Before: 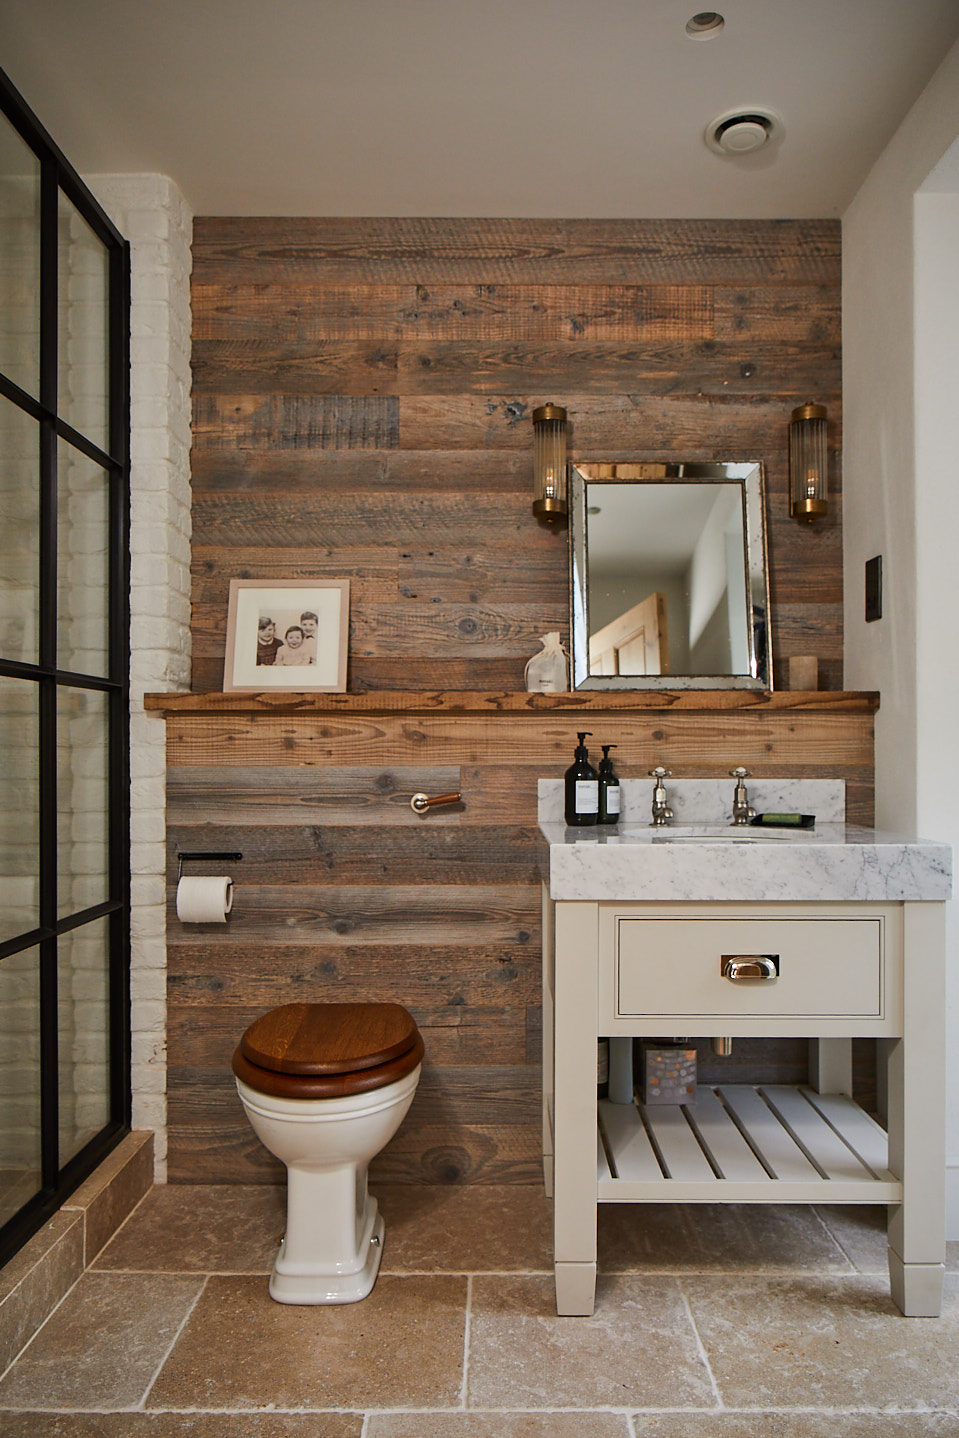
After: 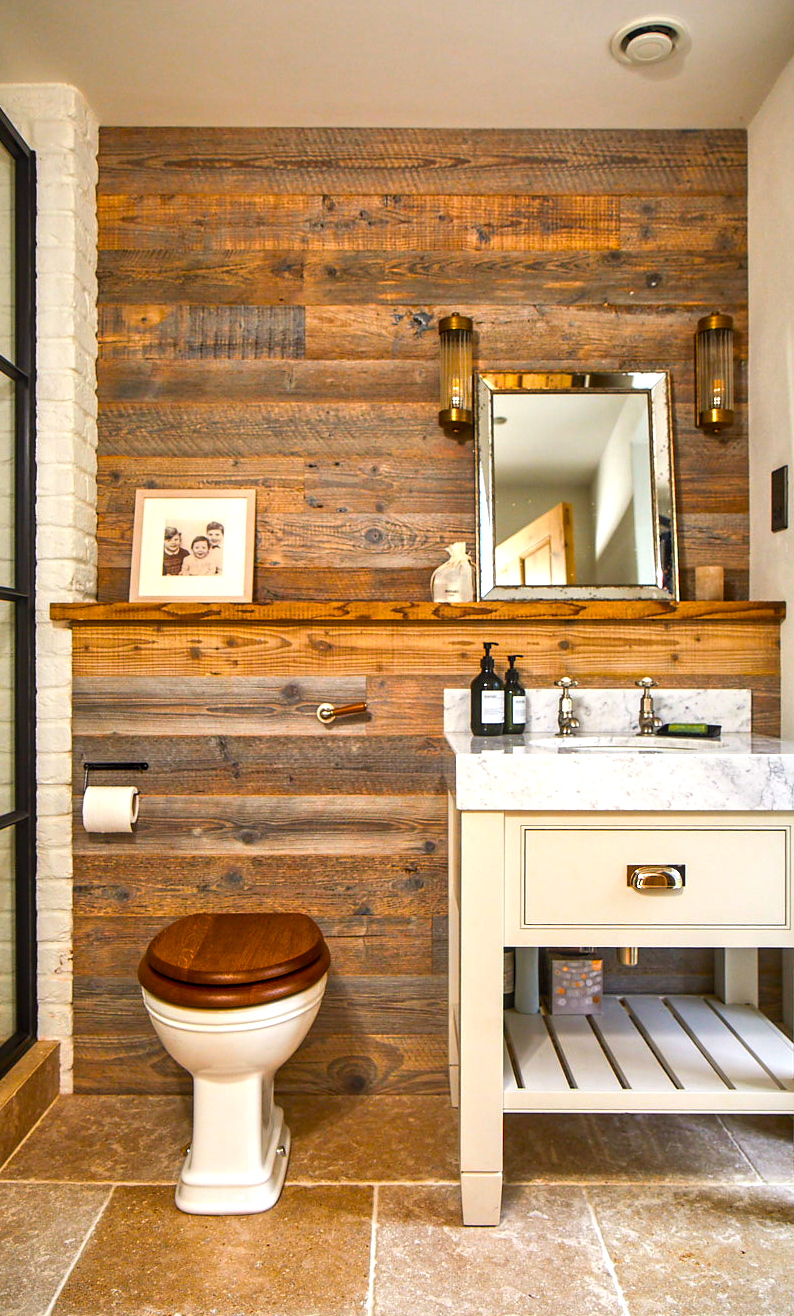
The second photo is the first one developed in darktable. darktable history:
crop: left 9.807%, top 6.259%, right 7.334%, bottom 2.177%
exposure: exposure 1 EV, compensate highlight preservation false
color balance rgb: linear chroma grading › global chroma 15%, perceptual saturation grading › global saturation 30%
local contrast: on, module defaults
